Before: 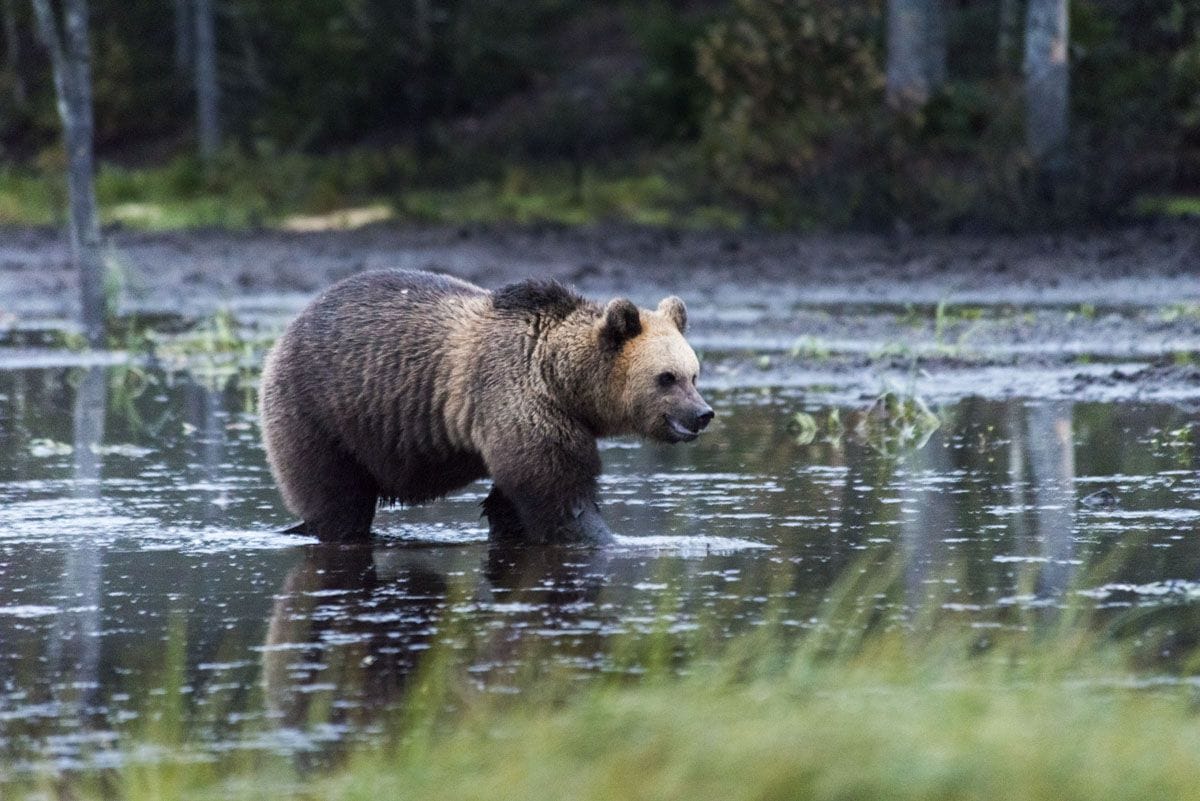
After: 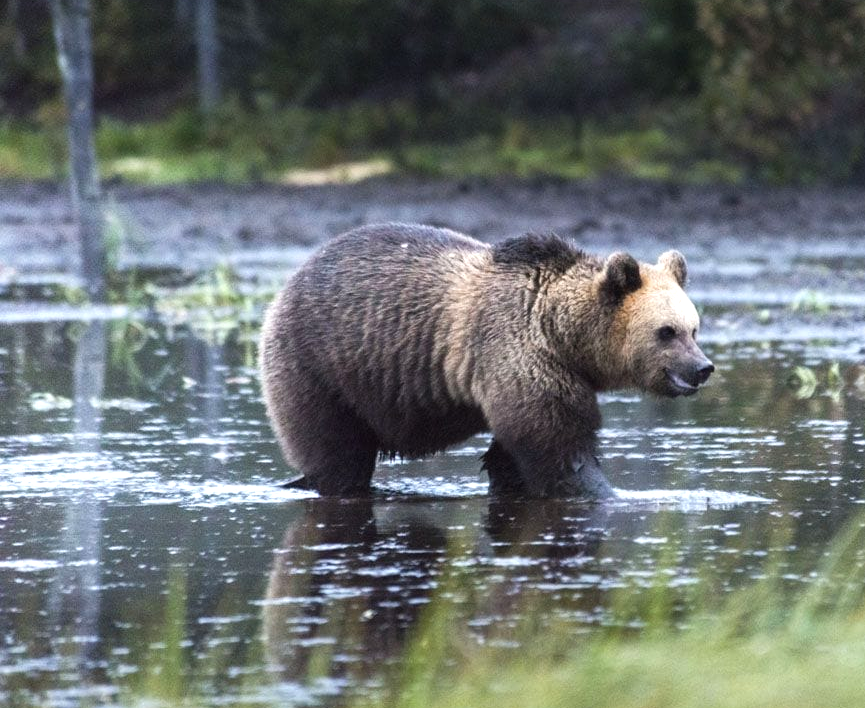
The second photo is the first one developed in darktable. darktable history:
crop: top 5.755%, right 27.874%, bottom 5.747%
exposure: black level correction -0.002, exposure 0.528 EV, compensate highlight preservation false
